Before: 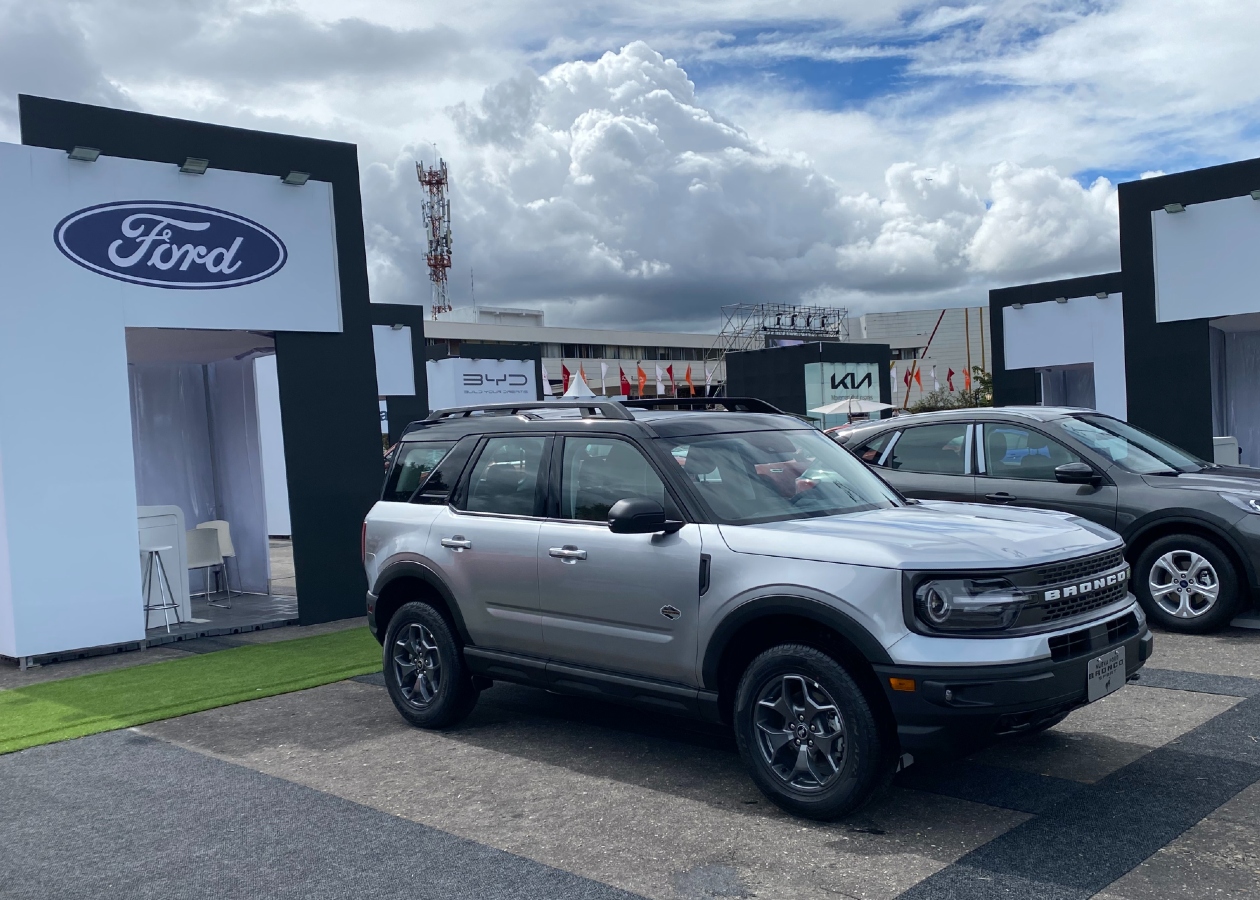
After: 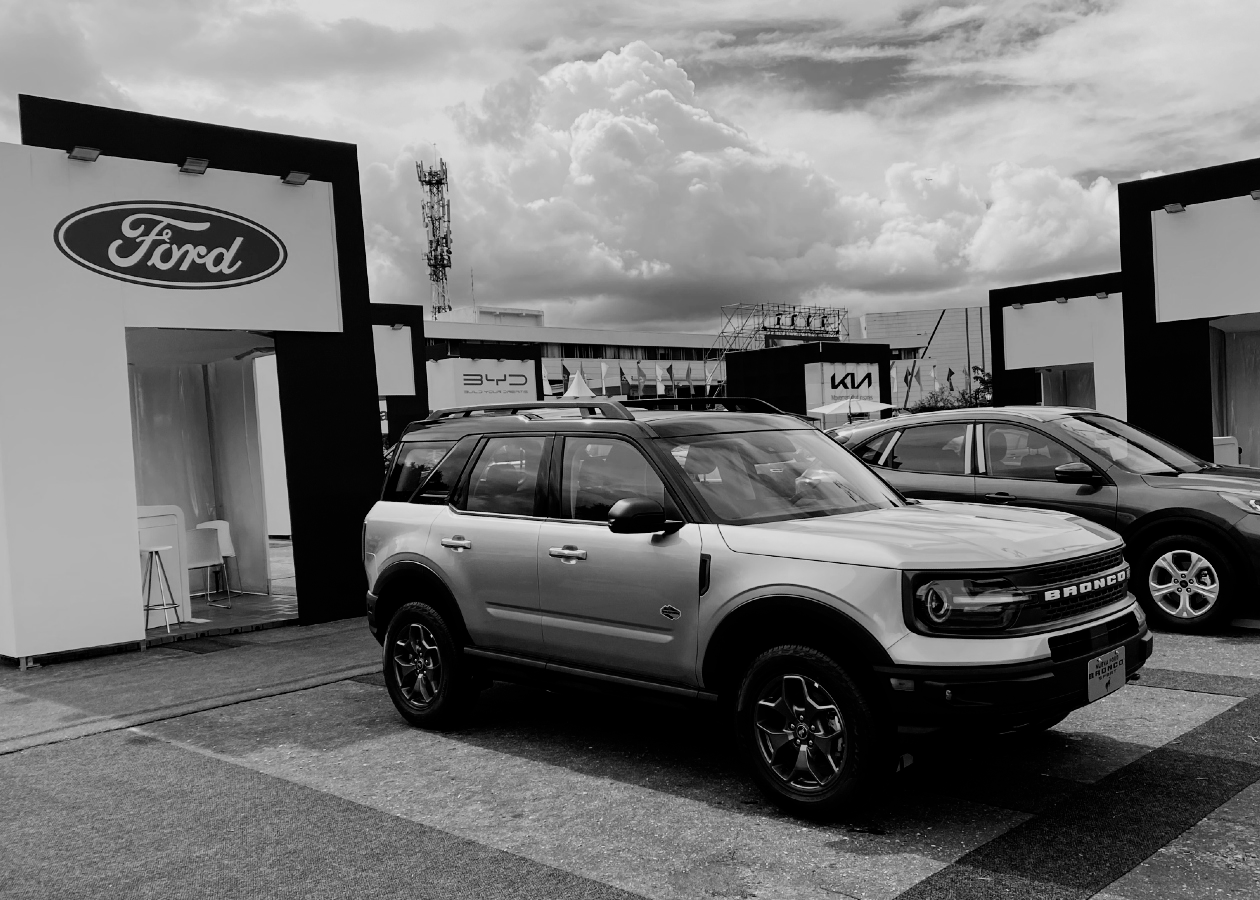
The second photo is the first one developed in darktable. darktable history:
filmic rgb: black relative exposure -5 EV, hardness 2.88, contrast 1.3
monochrome: on, module defaults
